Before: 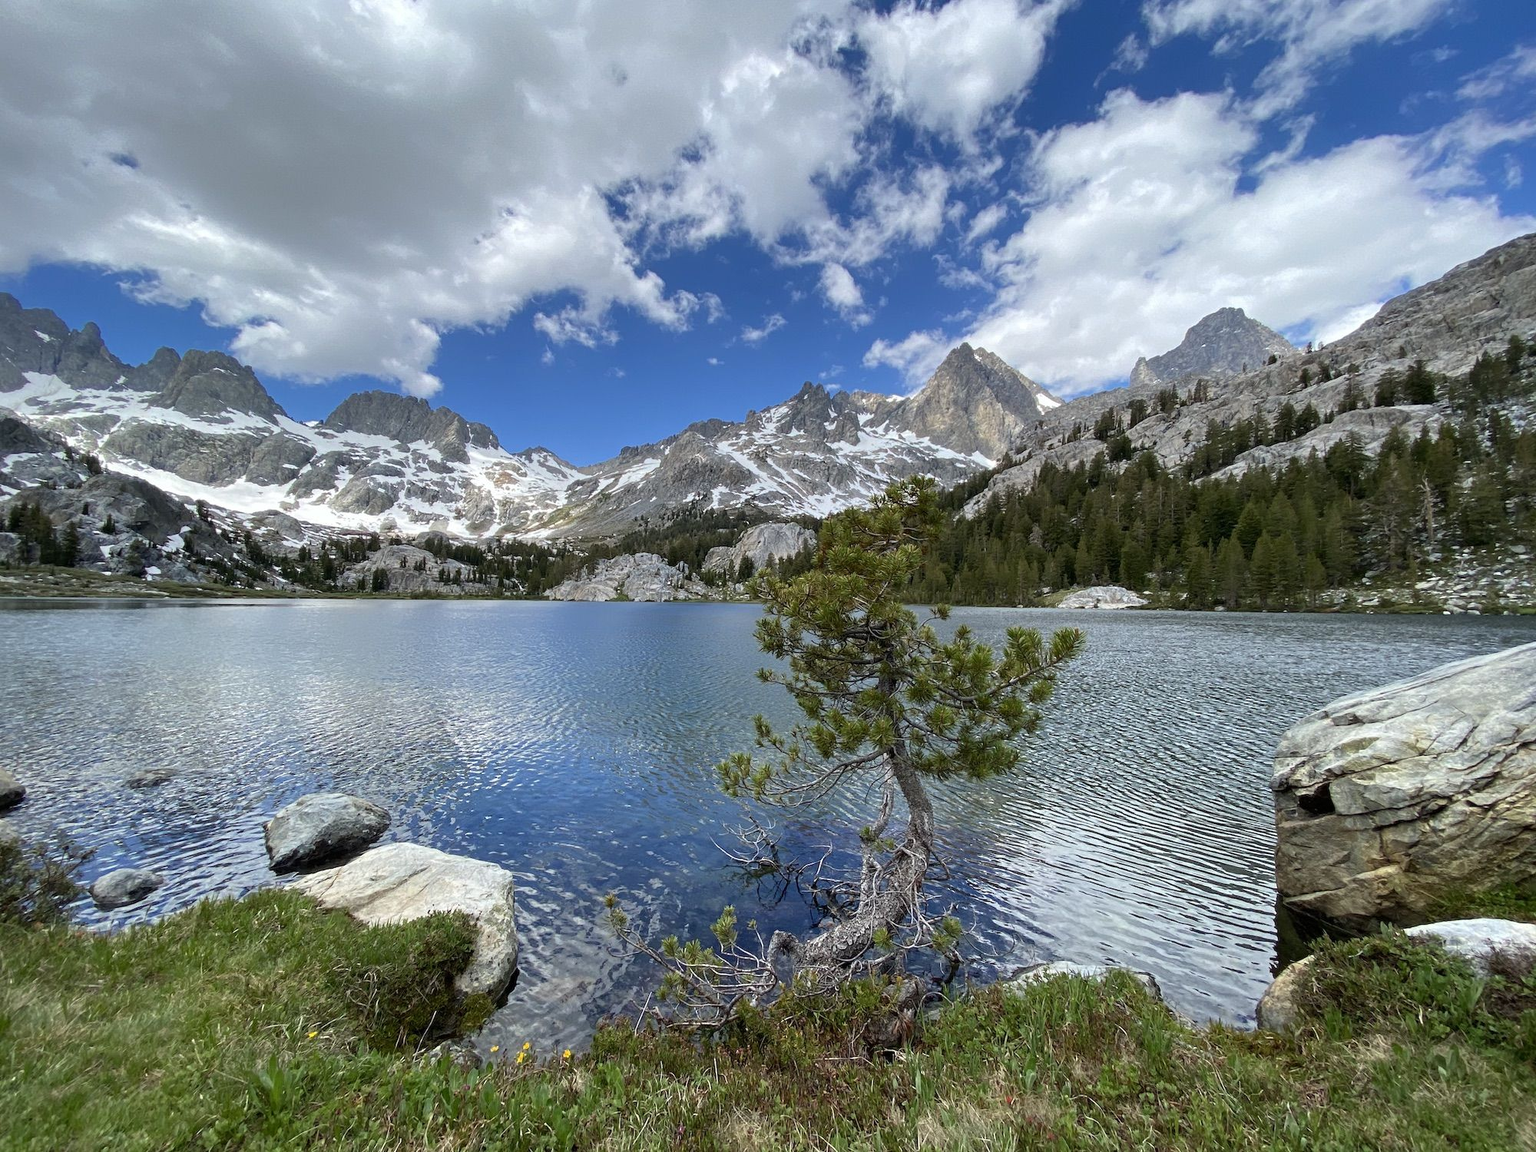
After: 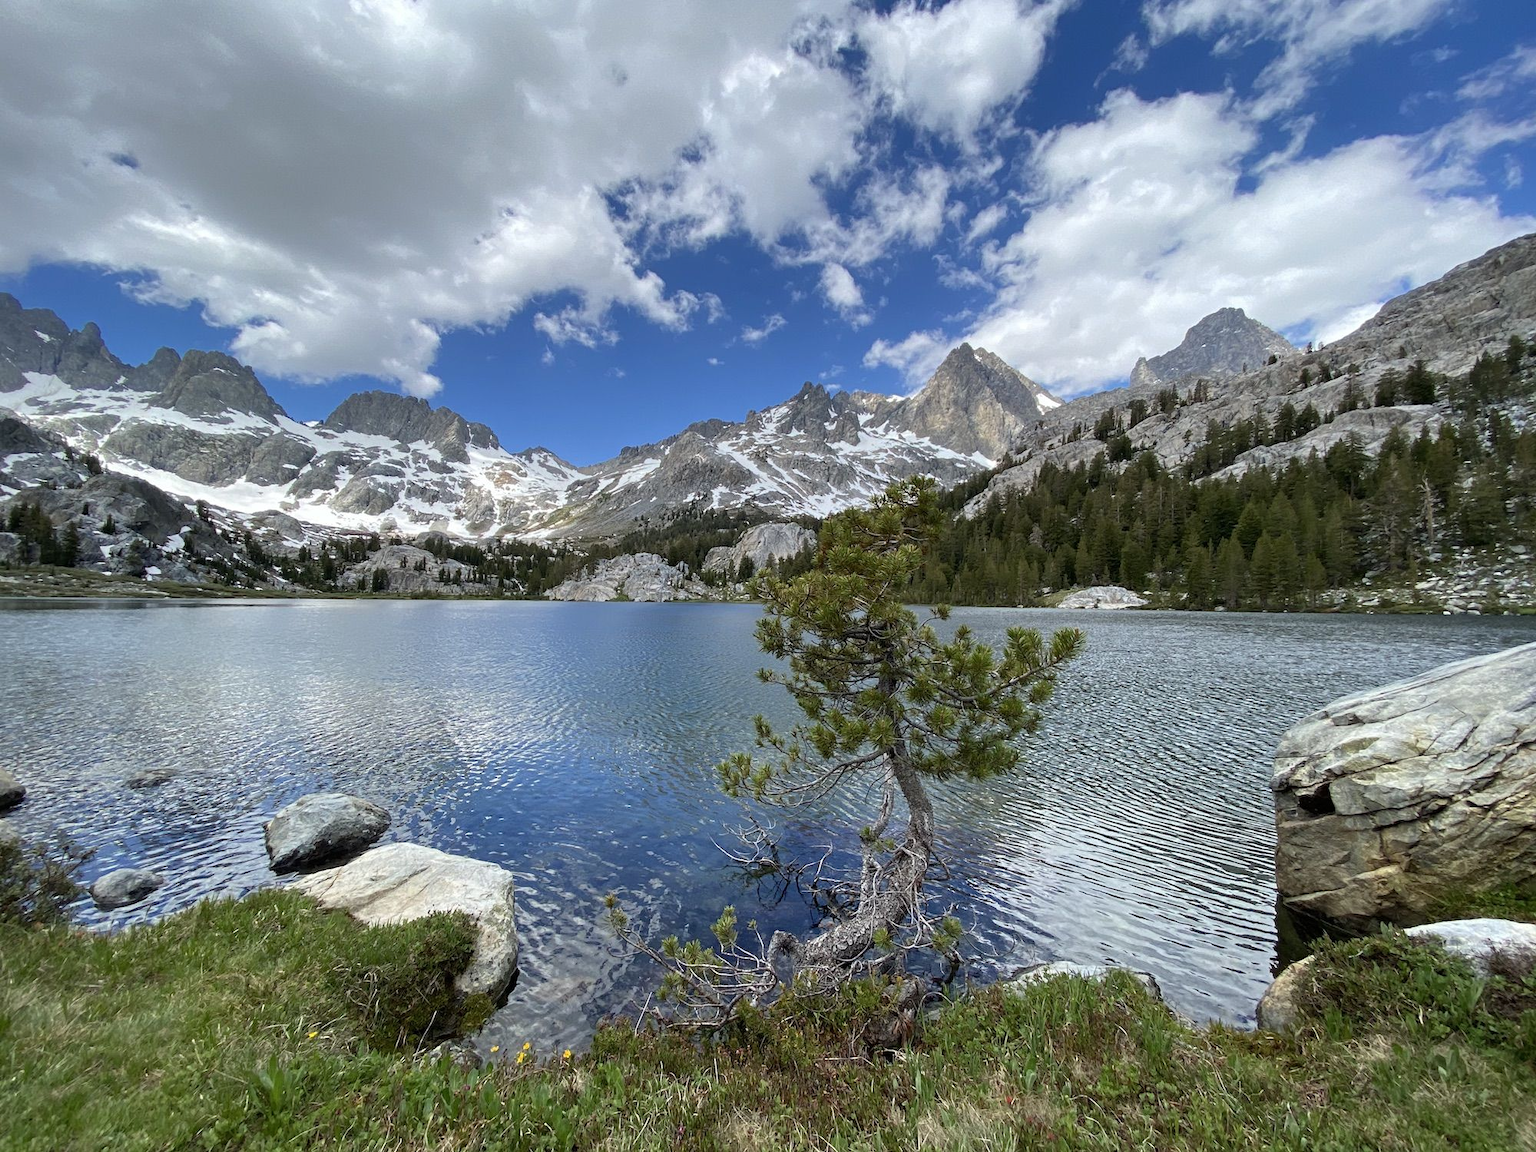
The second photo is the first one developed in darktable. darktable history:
color correction: highlights b* 0.061, saturation 0.977
